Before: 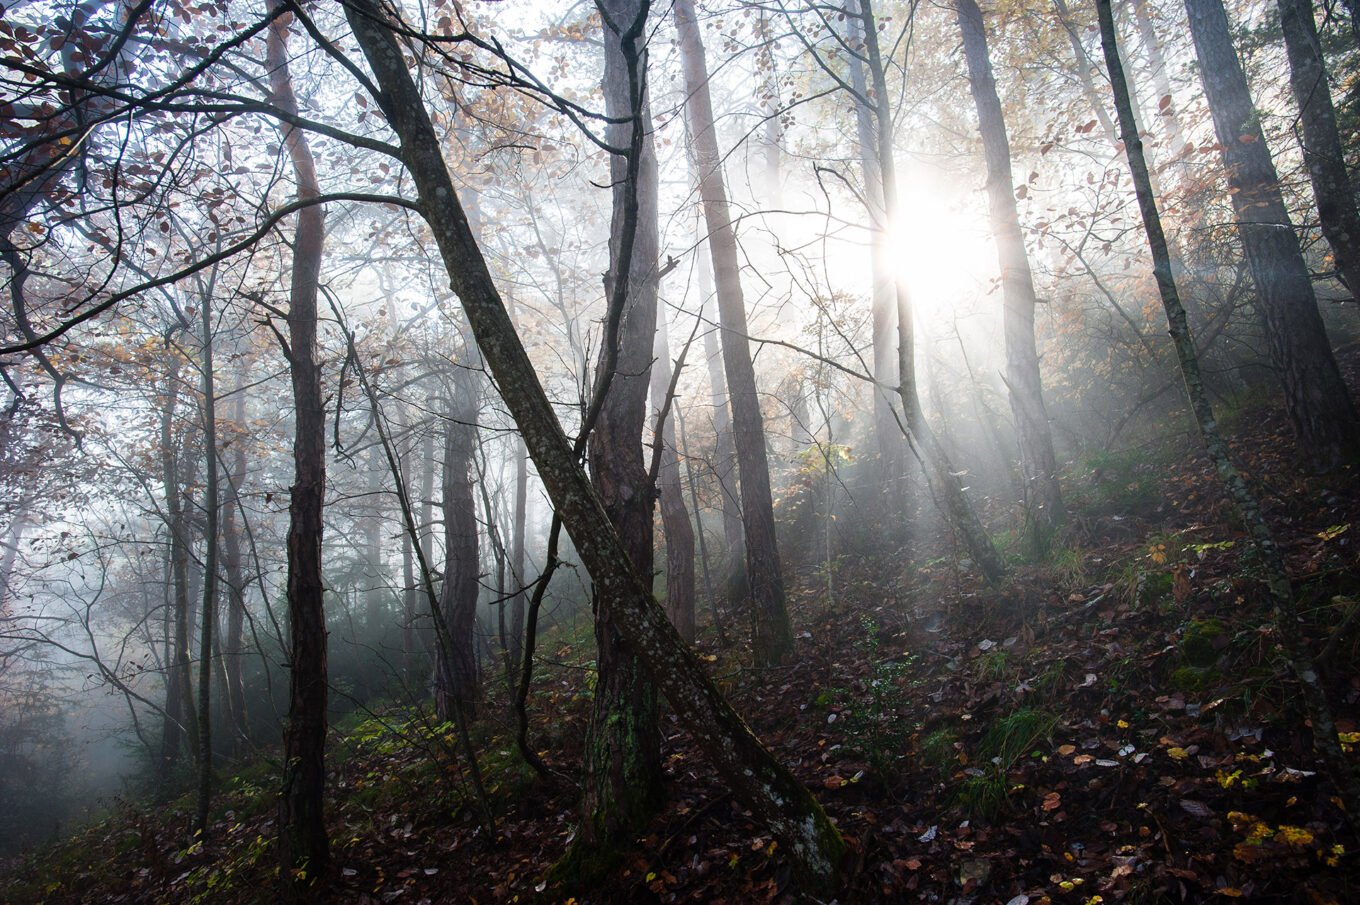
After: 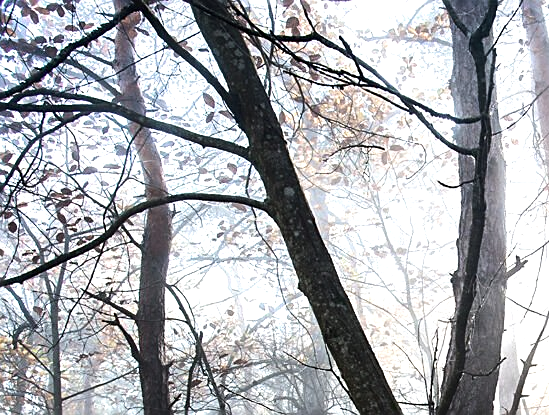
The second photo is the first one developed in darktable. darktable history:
tone equalizer: -8 EV -0.722 EV, -7 EV -0.684 EV, -6 EV -0.632 EV, -5 EV -0.393 EV, -3 EV 0.386 EV, -2 EV 0.6 EV, -1 EV 0.688 EV, +0 EV 0.765 EV, edges refinement/feathering 500, mask exposure compensation -1.57 EV, preserve details no
crop and rotate: left 11.204%, top 0.097%, right 48.428%, bottom 54.046%
sharpen: on, module defaults
